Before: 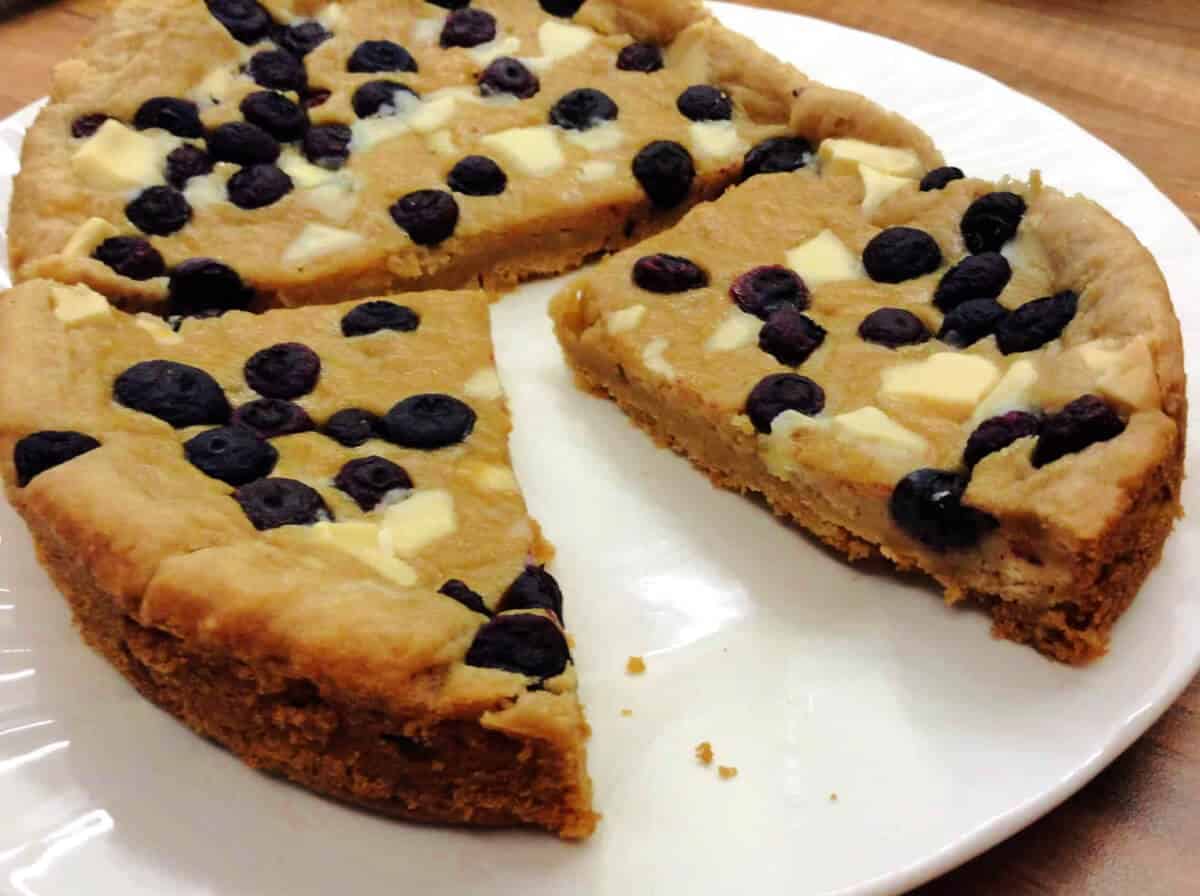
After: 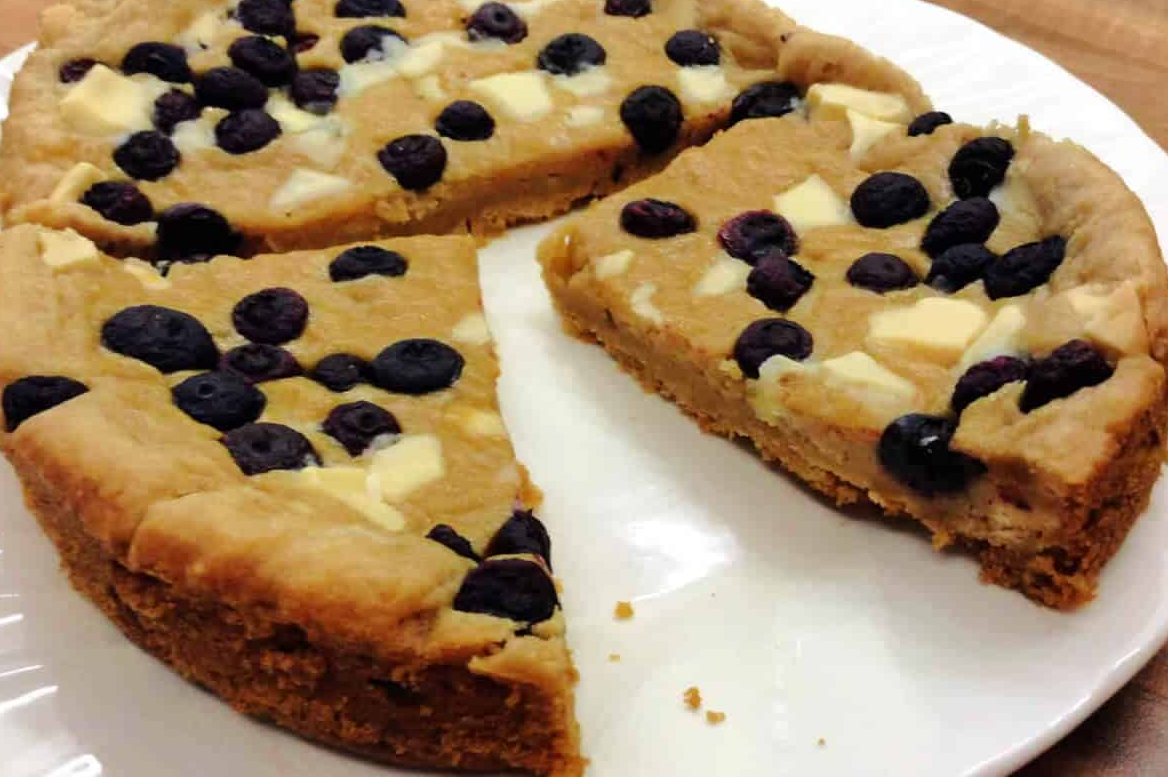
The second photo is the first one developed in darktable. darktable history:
crop: left 1.056%, top 6.149%, right 1.574%, bottom 7.028%
